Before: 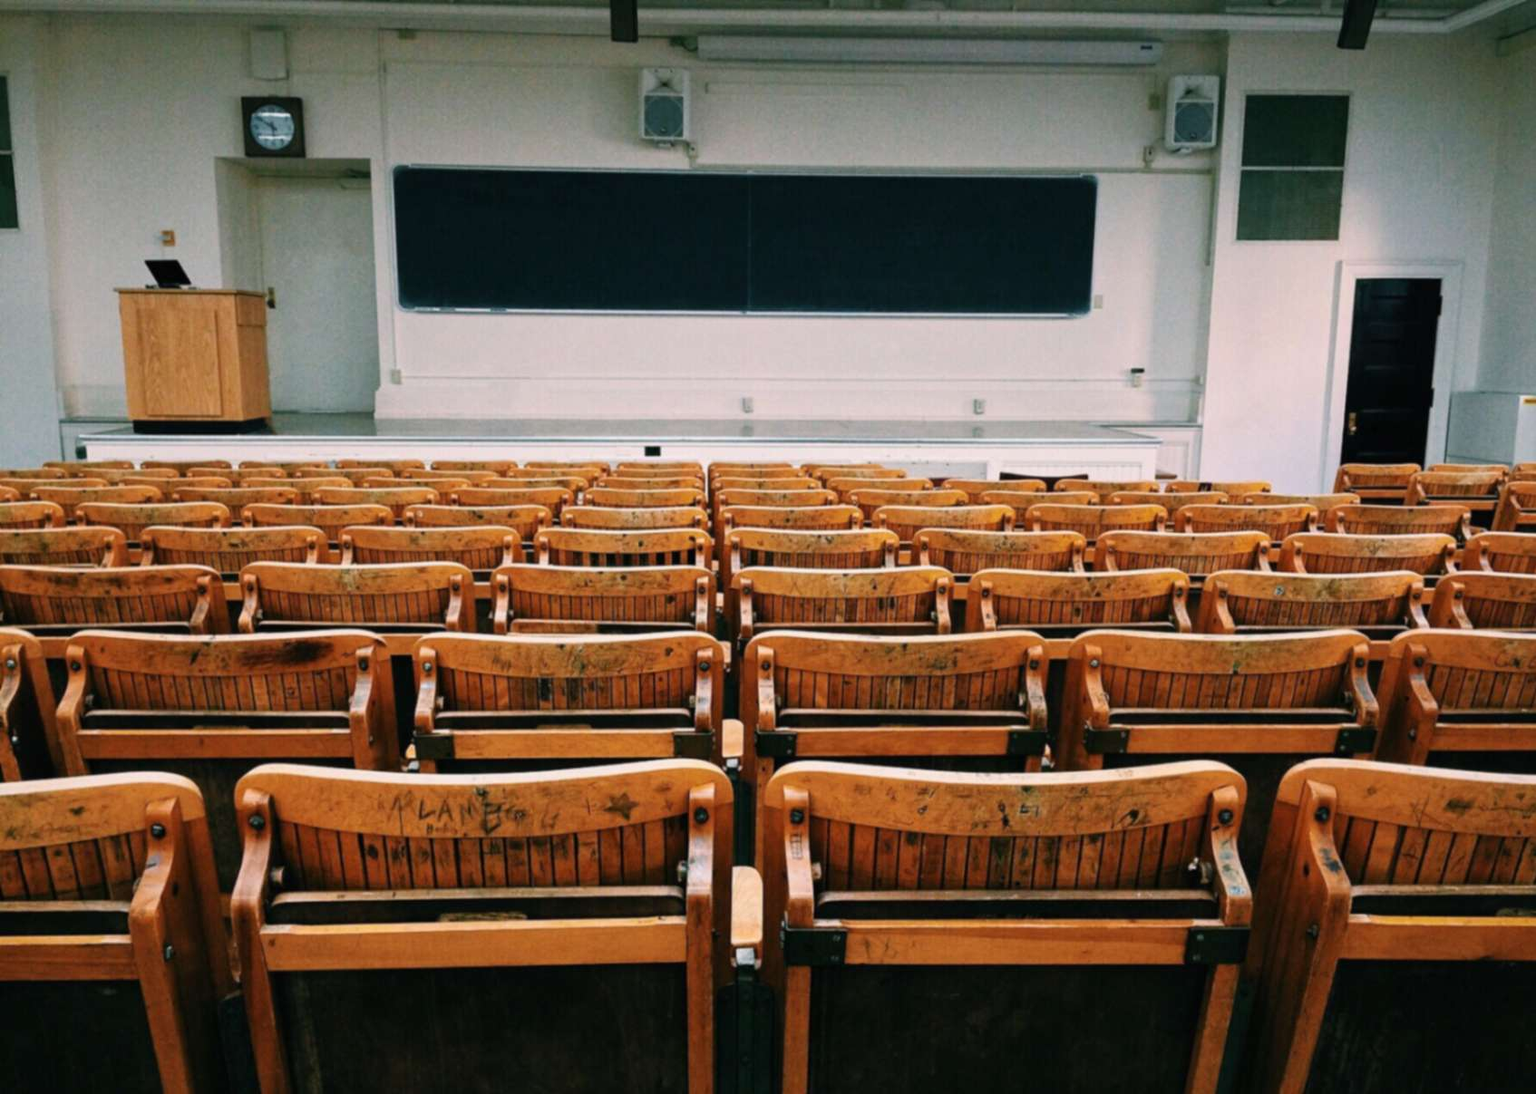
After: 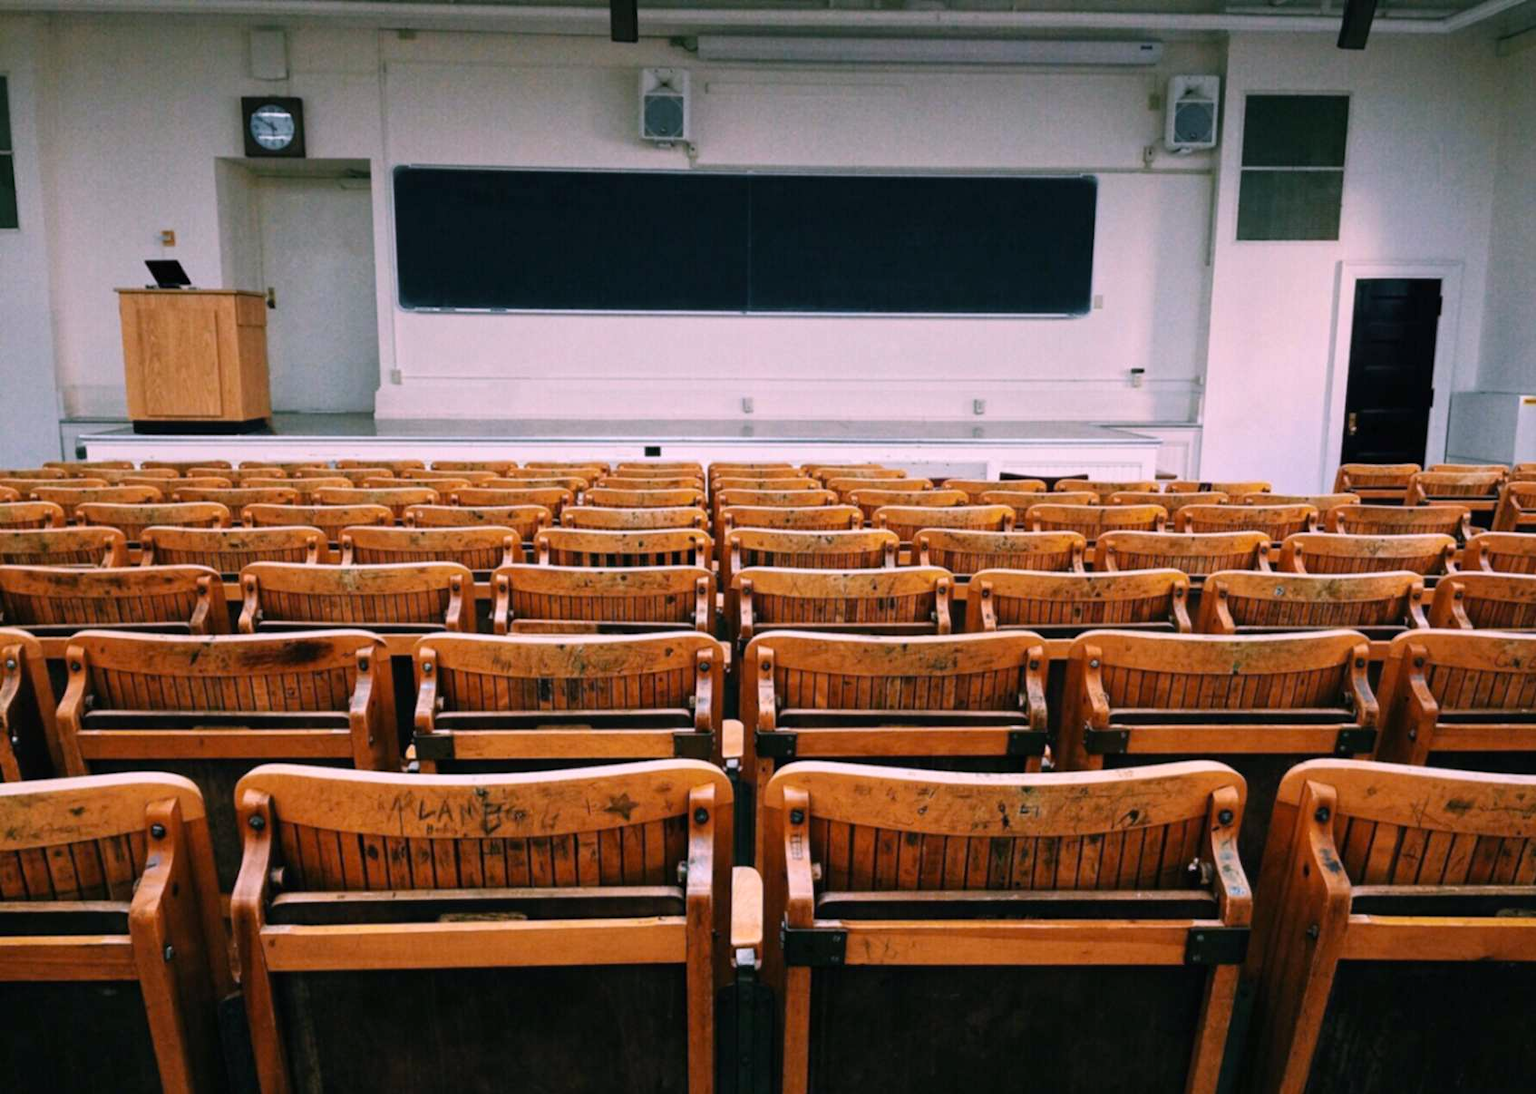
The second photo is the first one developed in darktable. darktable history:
color calibration: output R [1.063, -0.012, -0.003, 0], output B [-0.079, 0.047, 1, 0], illuminant custom, x 0.368, y 0.373, temperature 4330.96 K
